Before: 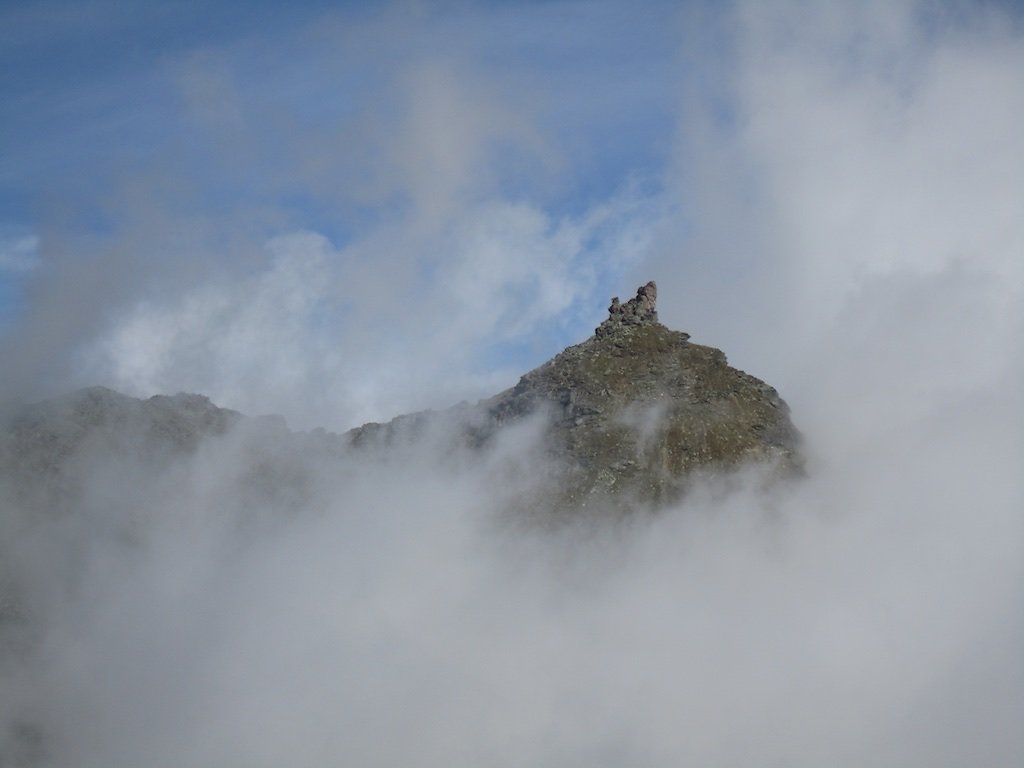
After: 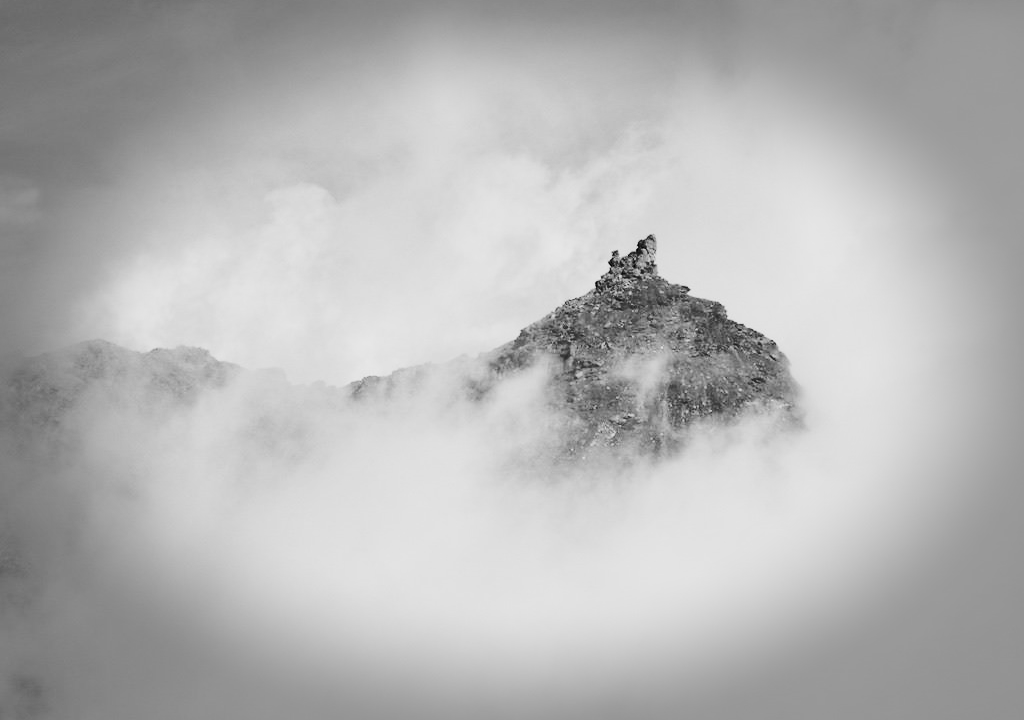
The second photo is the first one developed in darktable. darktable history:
exposure: black level correction 0, exposure 1.9 EV, compensate highlight preservation false
sigmoid: contrast 1.6, skew -0.2, preserve hue 0%, red attenuation 0.1, red rotation 0.035, green attenuation 0.1, green rotation -0.017, blue attenuation 0.15, blue rotation -0.052, base primaries Rec2020
vignetting: fall-off start 66.7%, fall-off radius 39.74%, brightness -0.576, saturation -0.258, automatic ratio true, width/height ratio 0.671, dithering 16-bit output
color balance: contrast 6.48%, output saturation 113.3%
shadows and highlights: low approximation 0.01, soften with gaussian
crop and rotate: top 6.25%
monochrome: a 32, b 64, size 2.3, highlights 1
